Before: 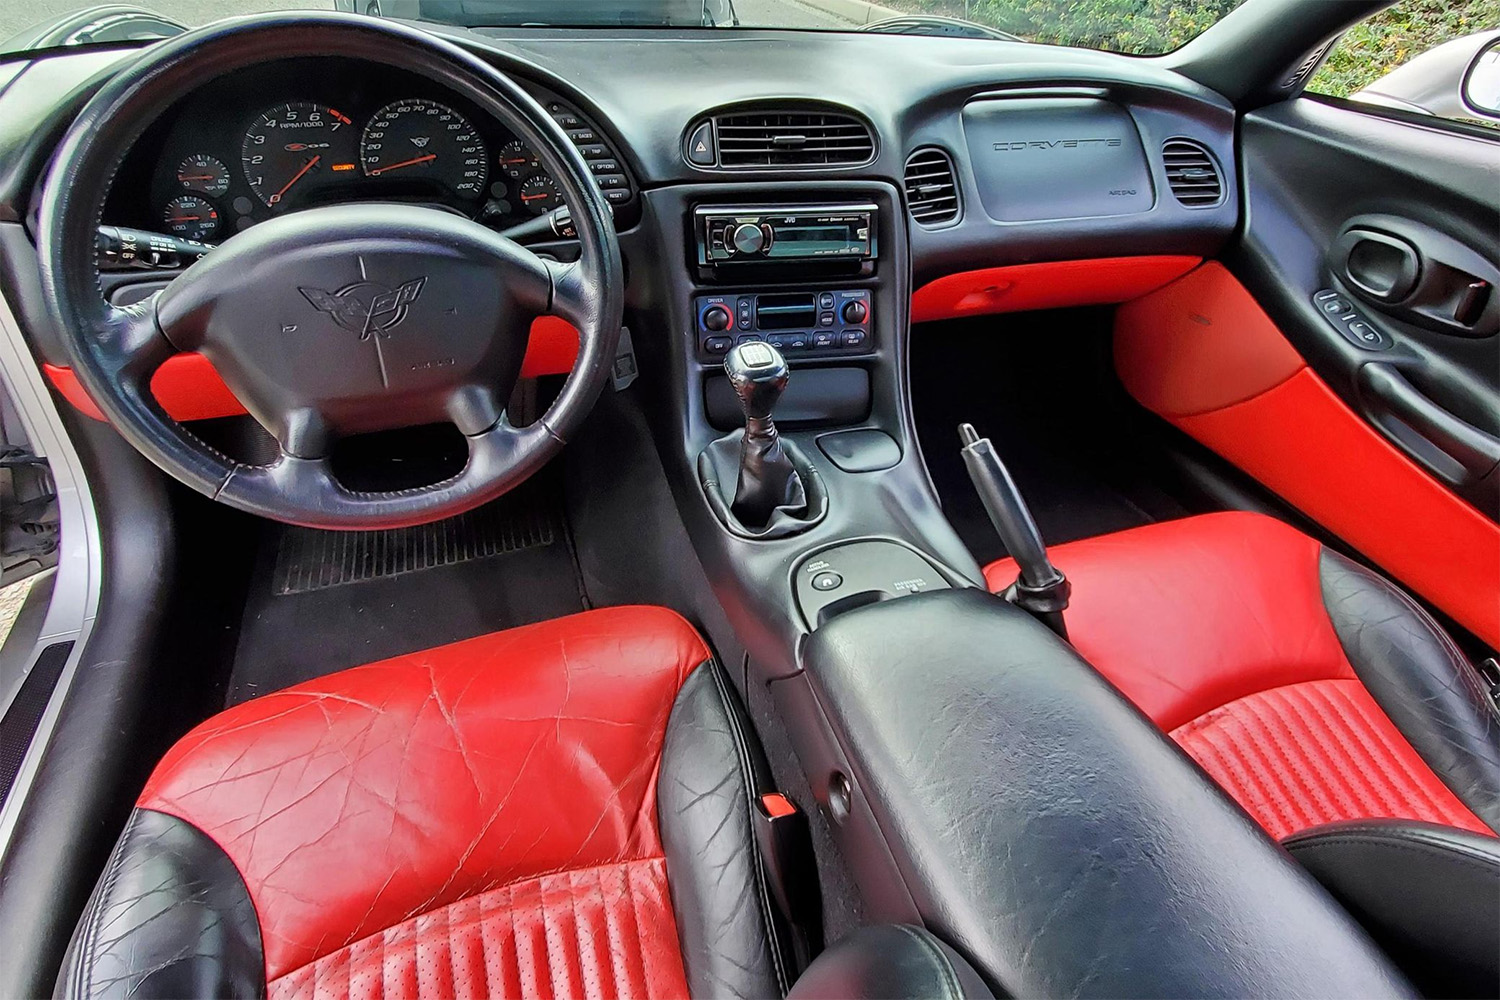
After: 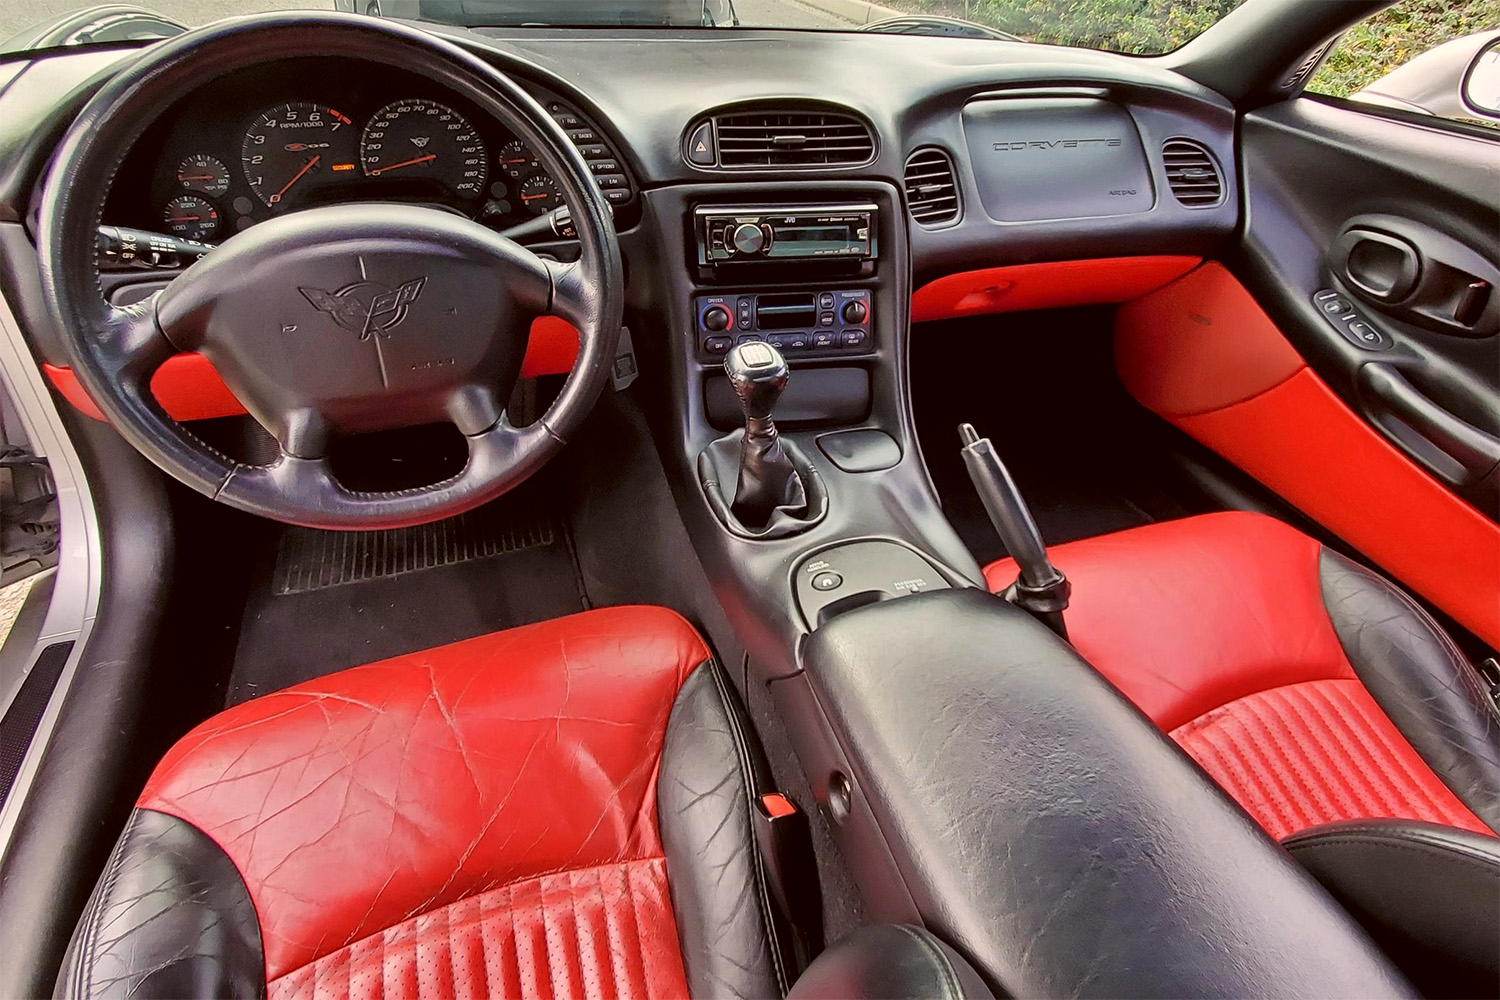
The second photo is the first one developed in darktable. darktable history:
color correction: highlights a* 6.13, highlights b* 8.18, shadows a* 6.57, shadows b* 7.46, saturation 0.903
